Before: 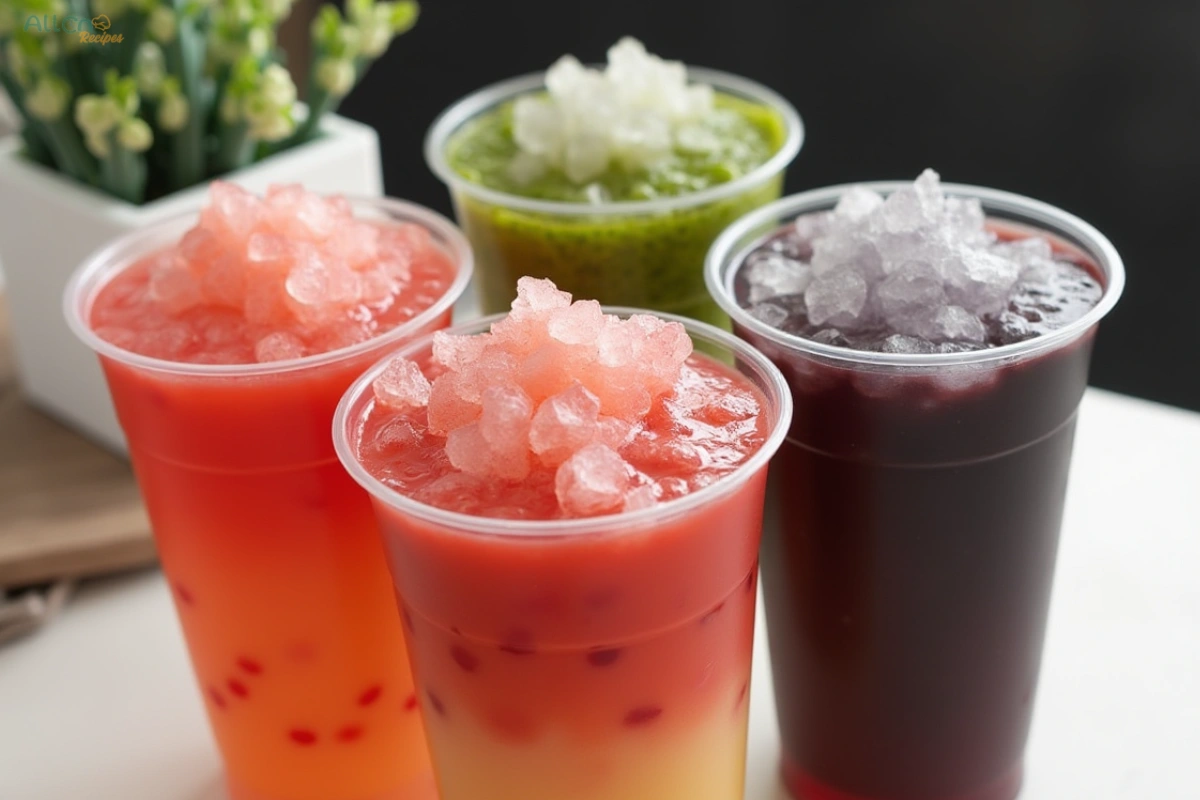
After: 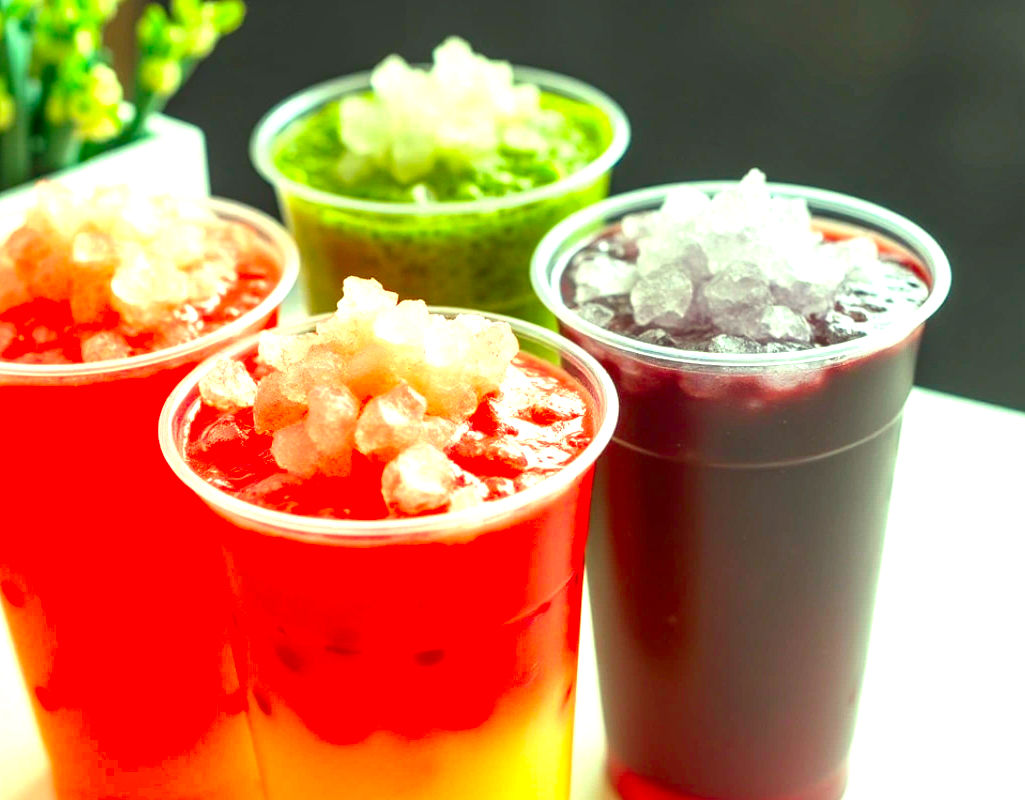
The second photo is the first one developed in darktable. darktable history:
exposure: black level correction 0, exposure 1.2 EV, compensate highlight preservation false
color correction: highlights a* -10.82, highlights b* 9.93, saturation 1.71
local contrast: highlights 32%, detail 134%
color zones: curves: ch1 [(0.25, 0.5) (0.747, 0.71)]
crop and rotate: left 14.581%
